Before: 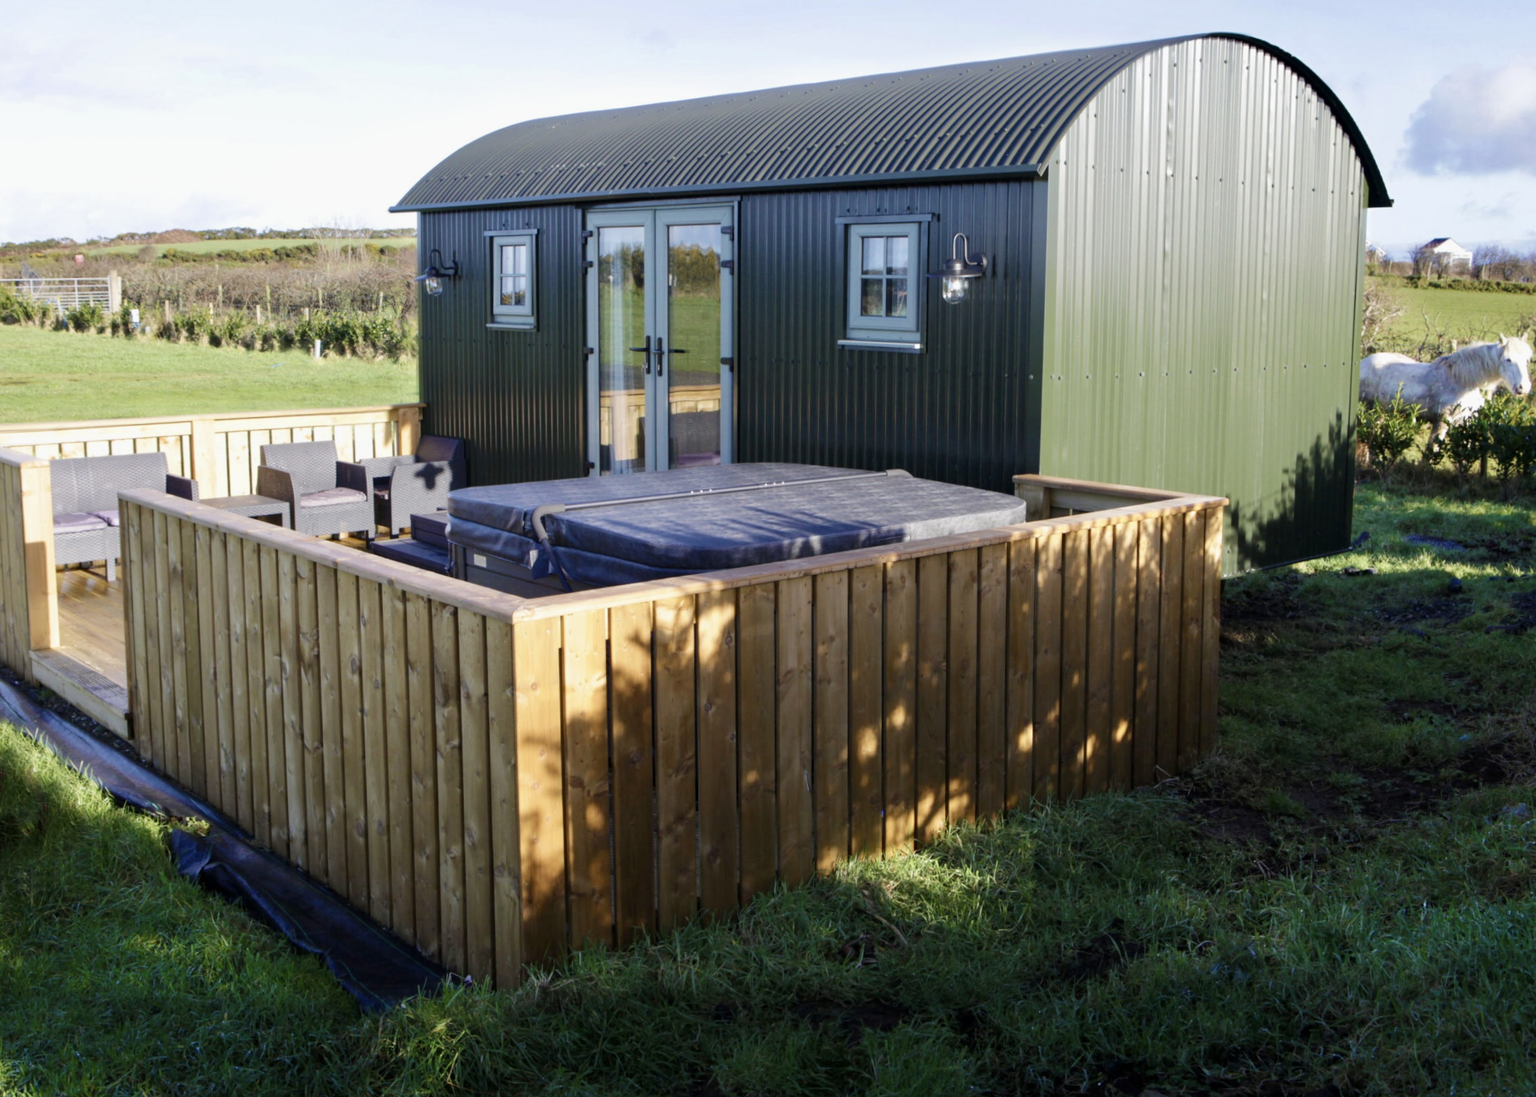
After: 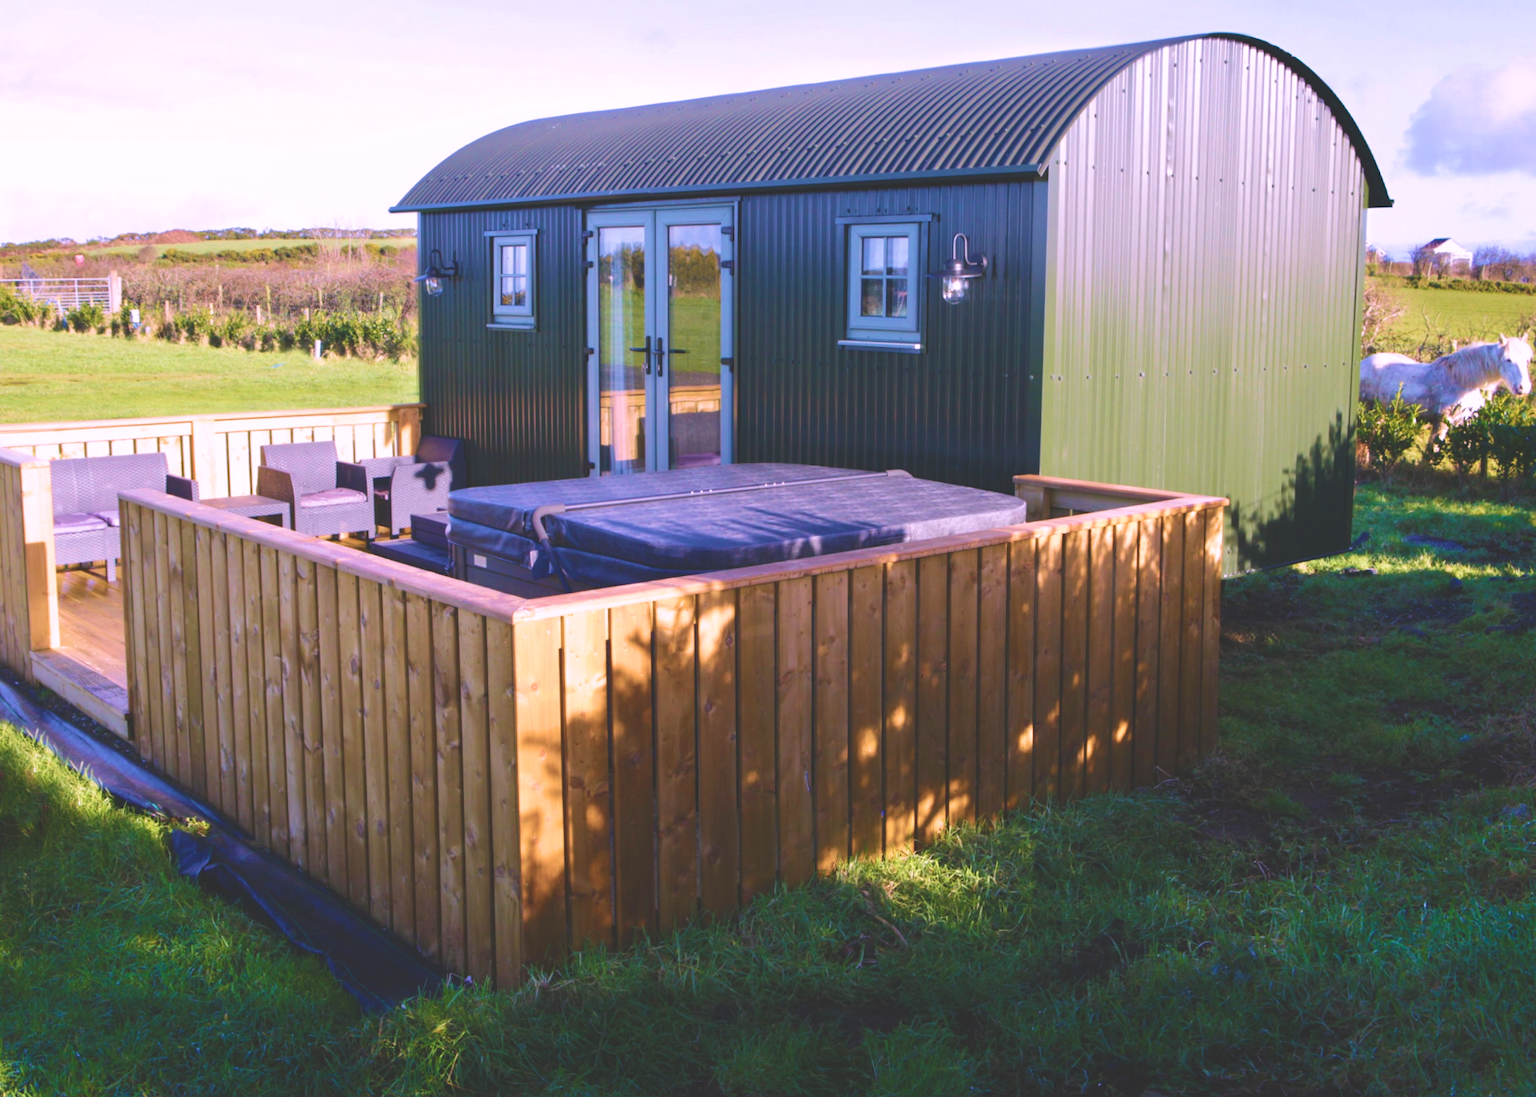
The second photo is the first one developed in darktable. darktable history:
exposure: black level correction -0.028, compensate highlight preservation false
white balance: red 1.066, blue 1.119
velvia: strength 67.07%, mid-tones bias 0.972
